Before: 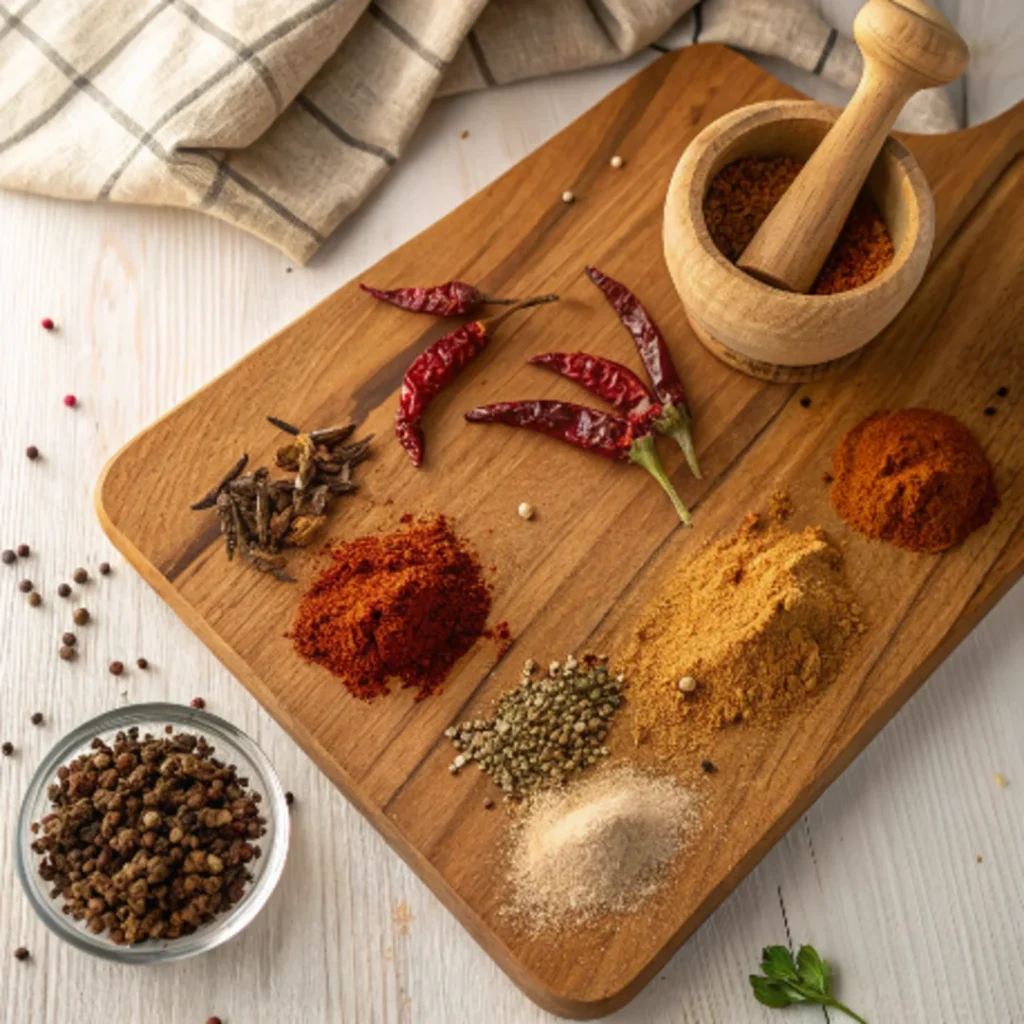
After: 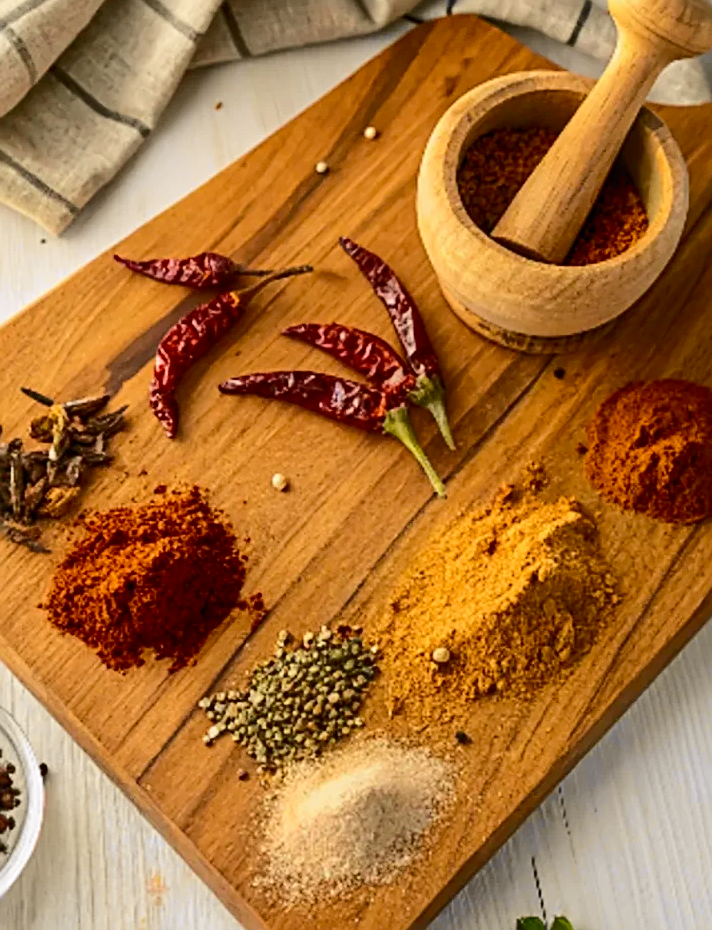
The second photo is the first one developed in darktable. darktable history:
crop and rotate: left 24.034%, top 2.838%, right 6.406%, bottom 6.299%
tone curve: curves: ch0 [(0.017, 0) (0.107, 0.071) (0.295, 0.264) (0.447, 0.507) (0.54, 0.618) (0.733, 0.791) (0.879, 0.898) (1, 0.97)]; ch1 [(0, 0) (0.393, 0.415) (0.447, 0.448) (0.485, 0.497) (0.523, 0.515) (0.544, 0.55) (0.59, 0.609) (0.686, 0.686) (1, 1)]; ch2 [(0, 0) (0.369, 0.388) (0.449, 0.431) (0.499, 0.5) (0.521, 0.505) (0.53, 0.538) (0.579, 0.601) (0.669, 0.733) (1, 1)], color space Lab, independent channels, preserve colors none
sharpen: radius 2.584, amount 0.688
